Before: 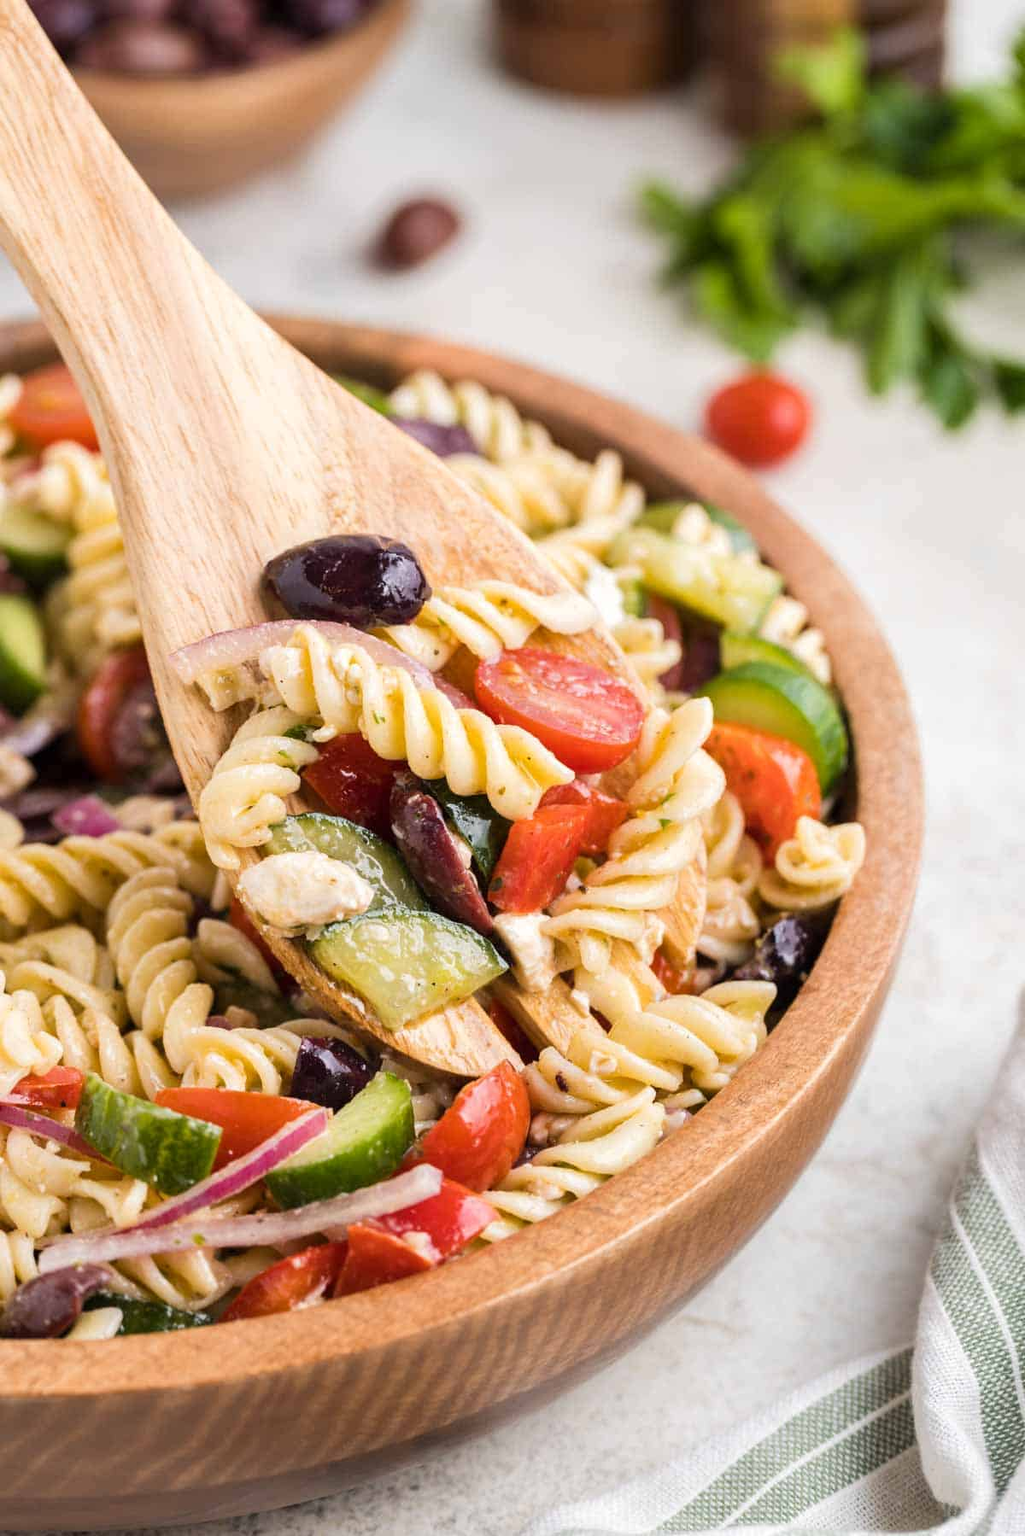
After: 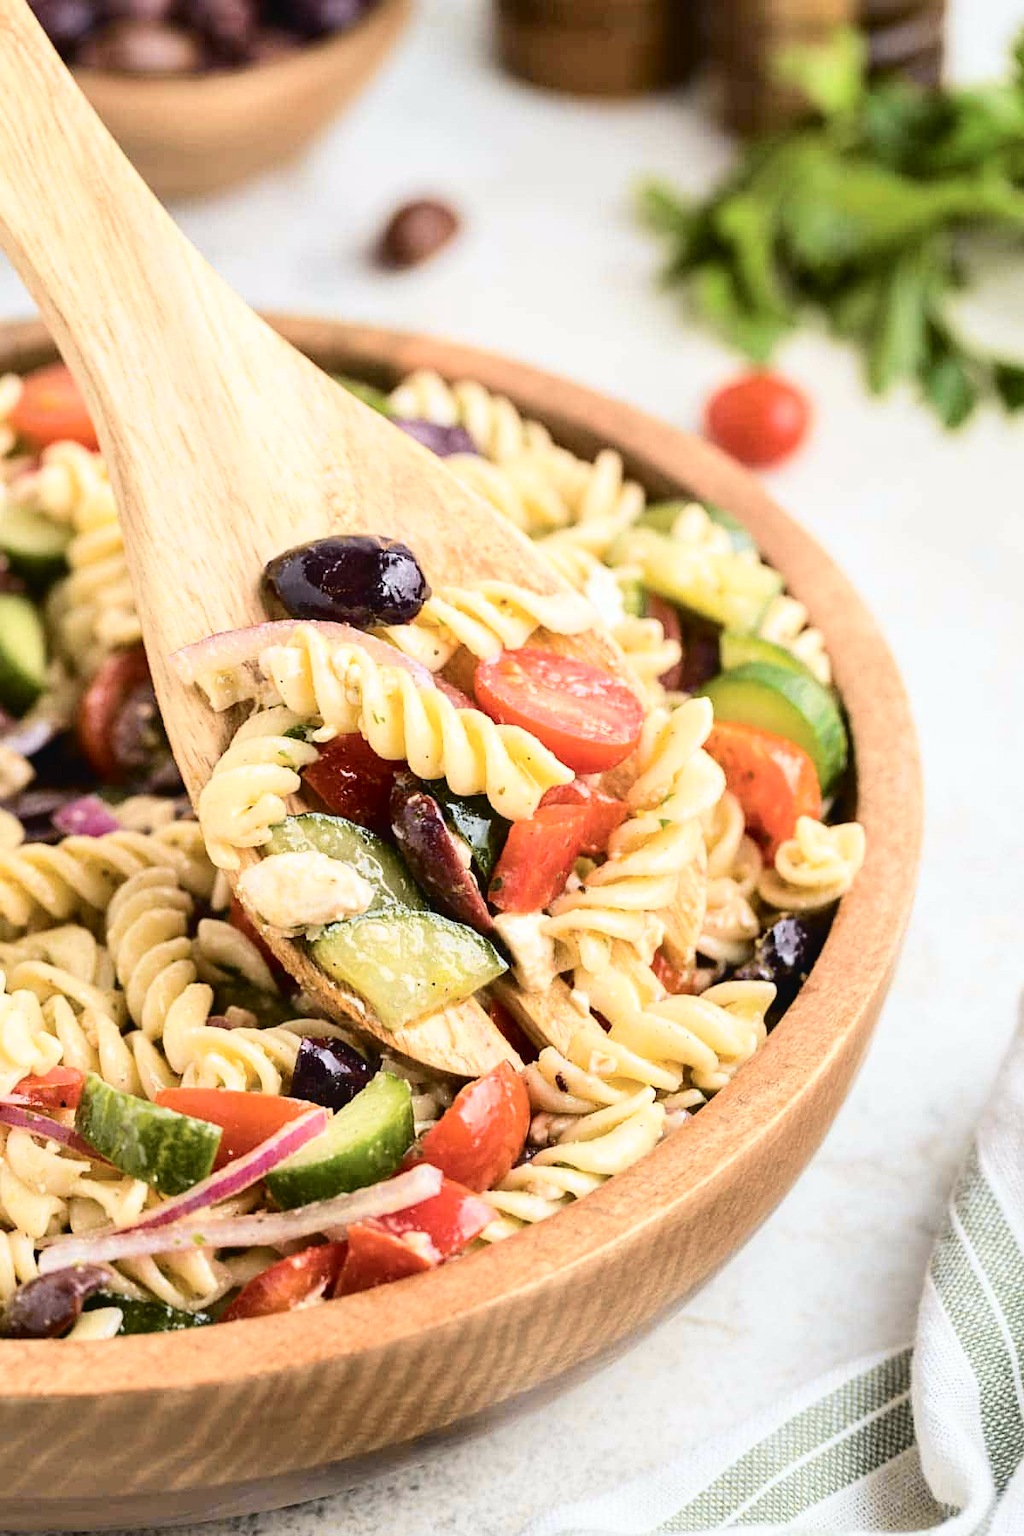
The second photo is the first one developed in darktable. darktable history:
sharpen: amount 0.2
tone curve: curves: ch0 [(0, 0.023) (0.087, 0.065) (0.184, 0.168) (0.45, 0.54) (0.57, 0.683) (0.722, 0.825) (0.877, 0.948) (1, 1)]; ch1 [(0, 0) (0.388, 0.369) (0.44, 0.45) (0.495, 0.491) (0.534, 0.528) (0.657, 0.655) (1, 1)]; ch2 [(0, 0) (0.353, 0.317) (0.408, 0.427) (0.5, 0.497) (0.534, 0.544) (0.576, 0.605) (0.625, 0.631) (1, 1)], color space Lab, independent channels, preserve colors none
